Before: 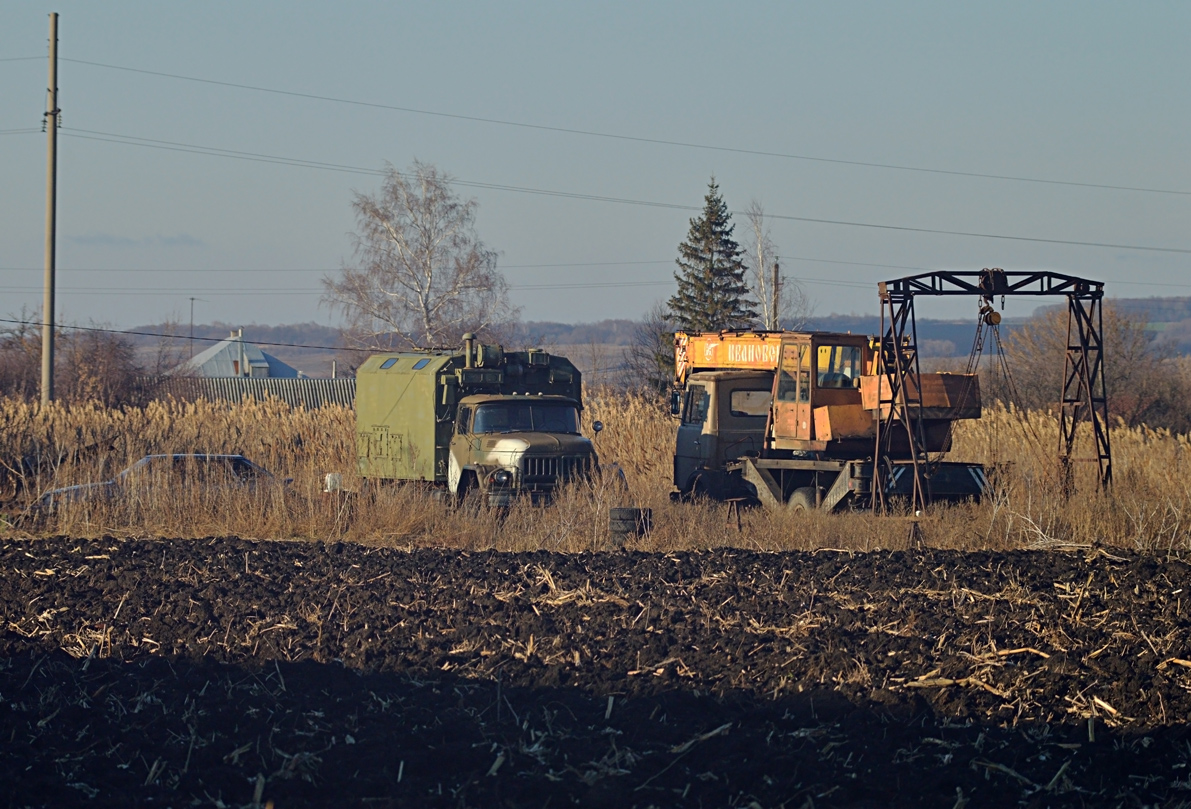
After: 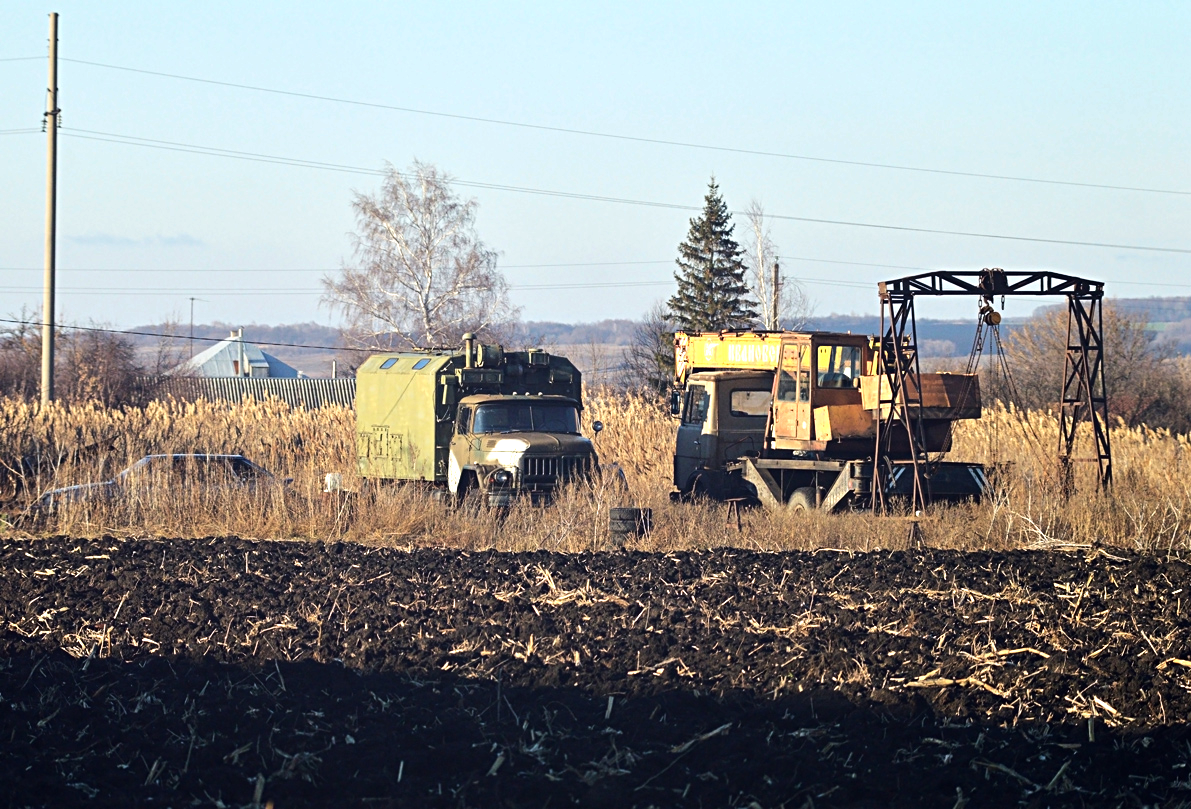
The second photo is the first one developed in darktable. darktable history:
tone equalizer: -8 EV -0.782 EV, -7 EV -0.708 EV, -6 EV -0.577 EV, -5 EV -0.364 EV, -3 EV 0.367 EV, -2 EV 0.6 EV, -1 EV 0.698 EV, +0 EV 0.771 EV, edges refinement/feathering 500, mask exposure compensation -1.57 EV, preserve details no
exposure: exposure 0.654 EV, compensate highlight preservation false
